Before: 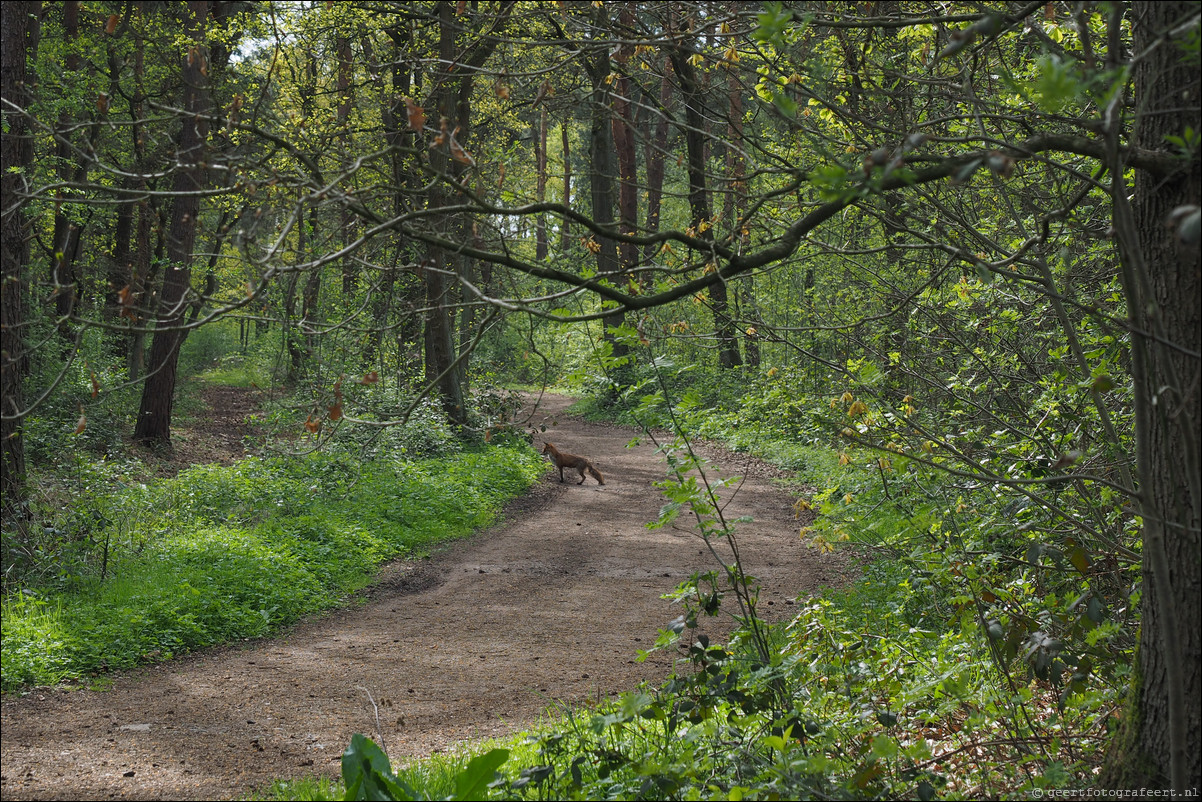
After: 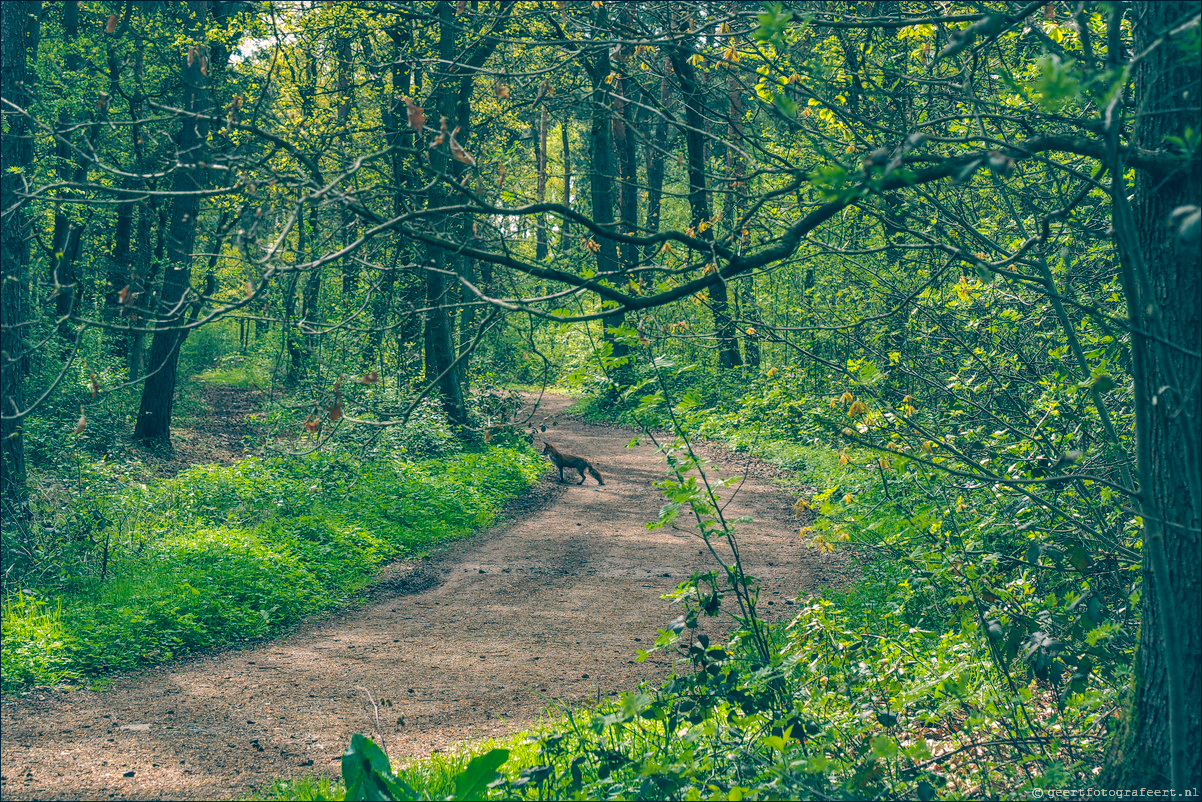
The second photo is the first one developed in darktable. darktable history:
color balance rgb: perceptual saturation grading › global saturation 25%, perceptual brilliance grading › mid-tones 10%, perceptual brilliance grading › shadows 15%, global vibrance 20%
color balance: lift [1.006, 0.985, 1.002, 1.015], gamma [1, 0.953, 1.008, 1.047], gain [1.076, 1.13, 1.004, 0.87]
local contrast: highlights 61%, detail 143%, midtone range 0.428
